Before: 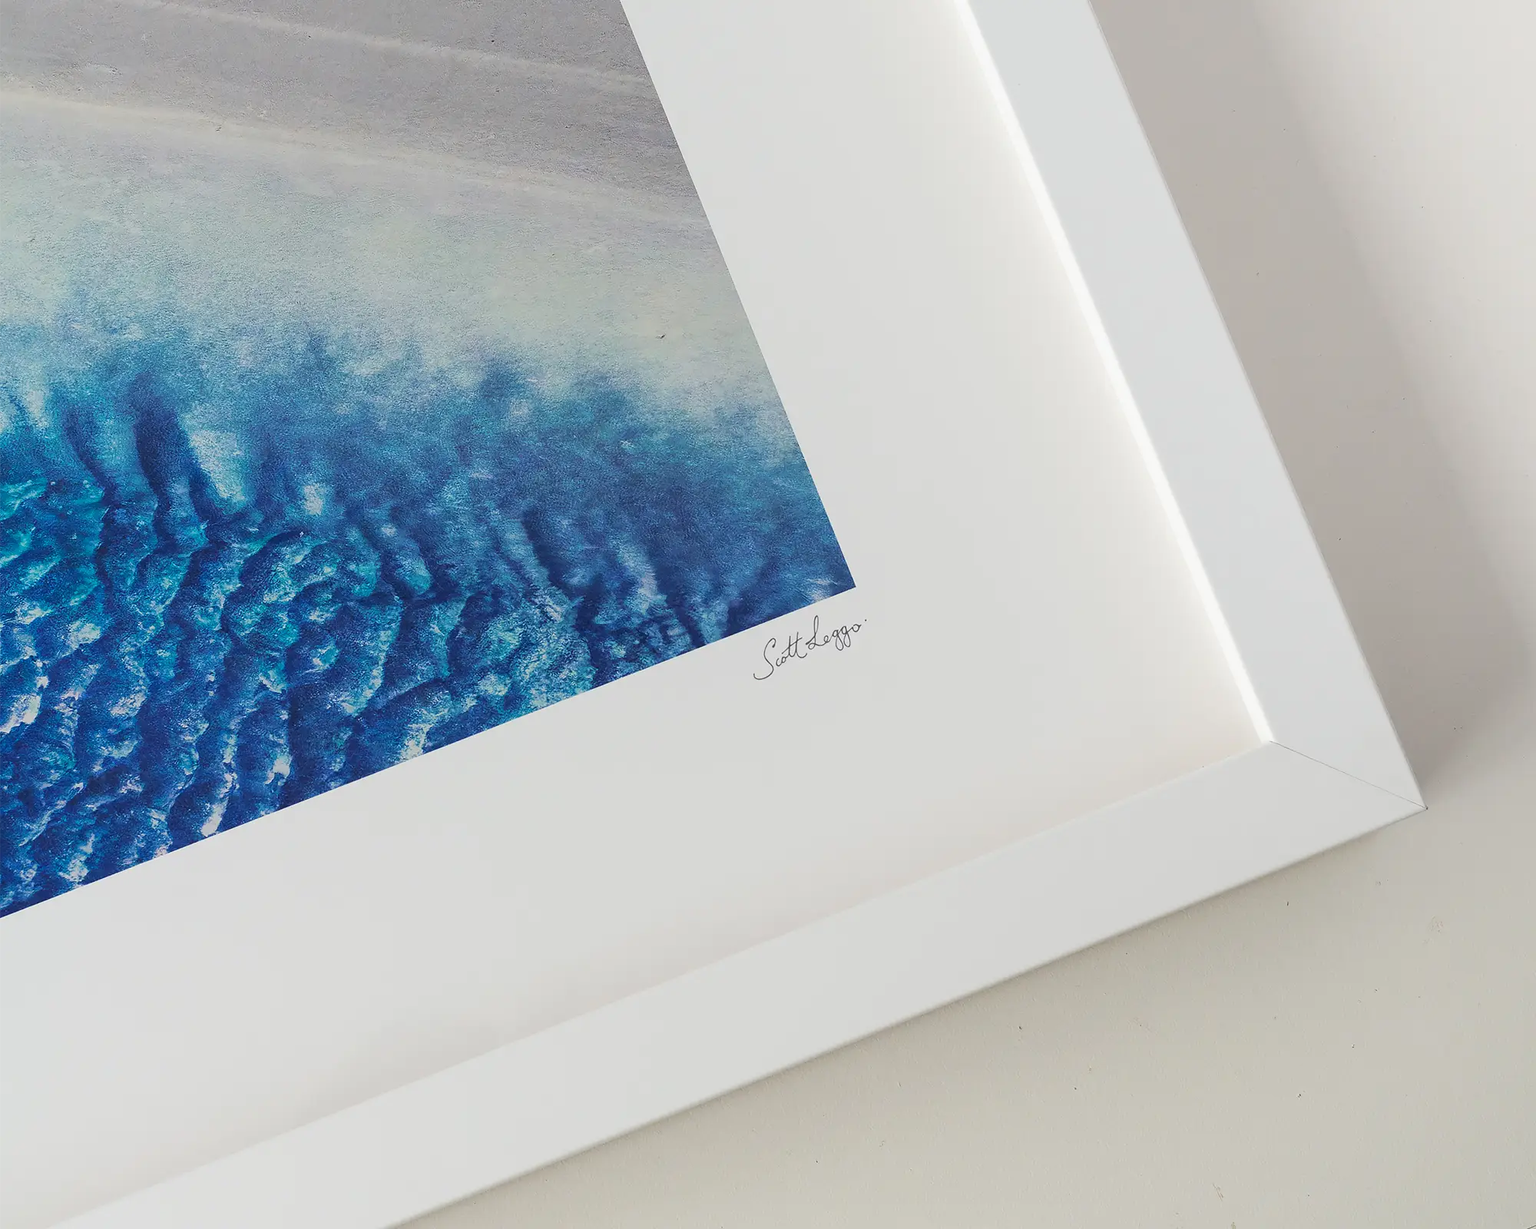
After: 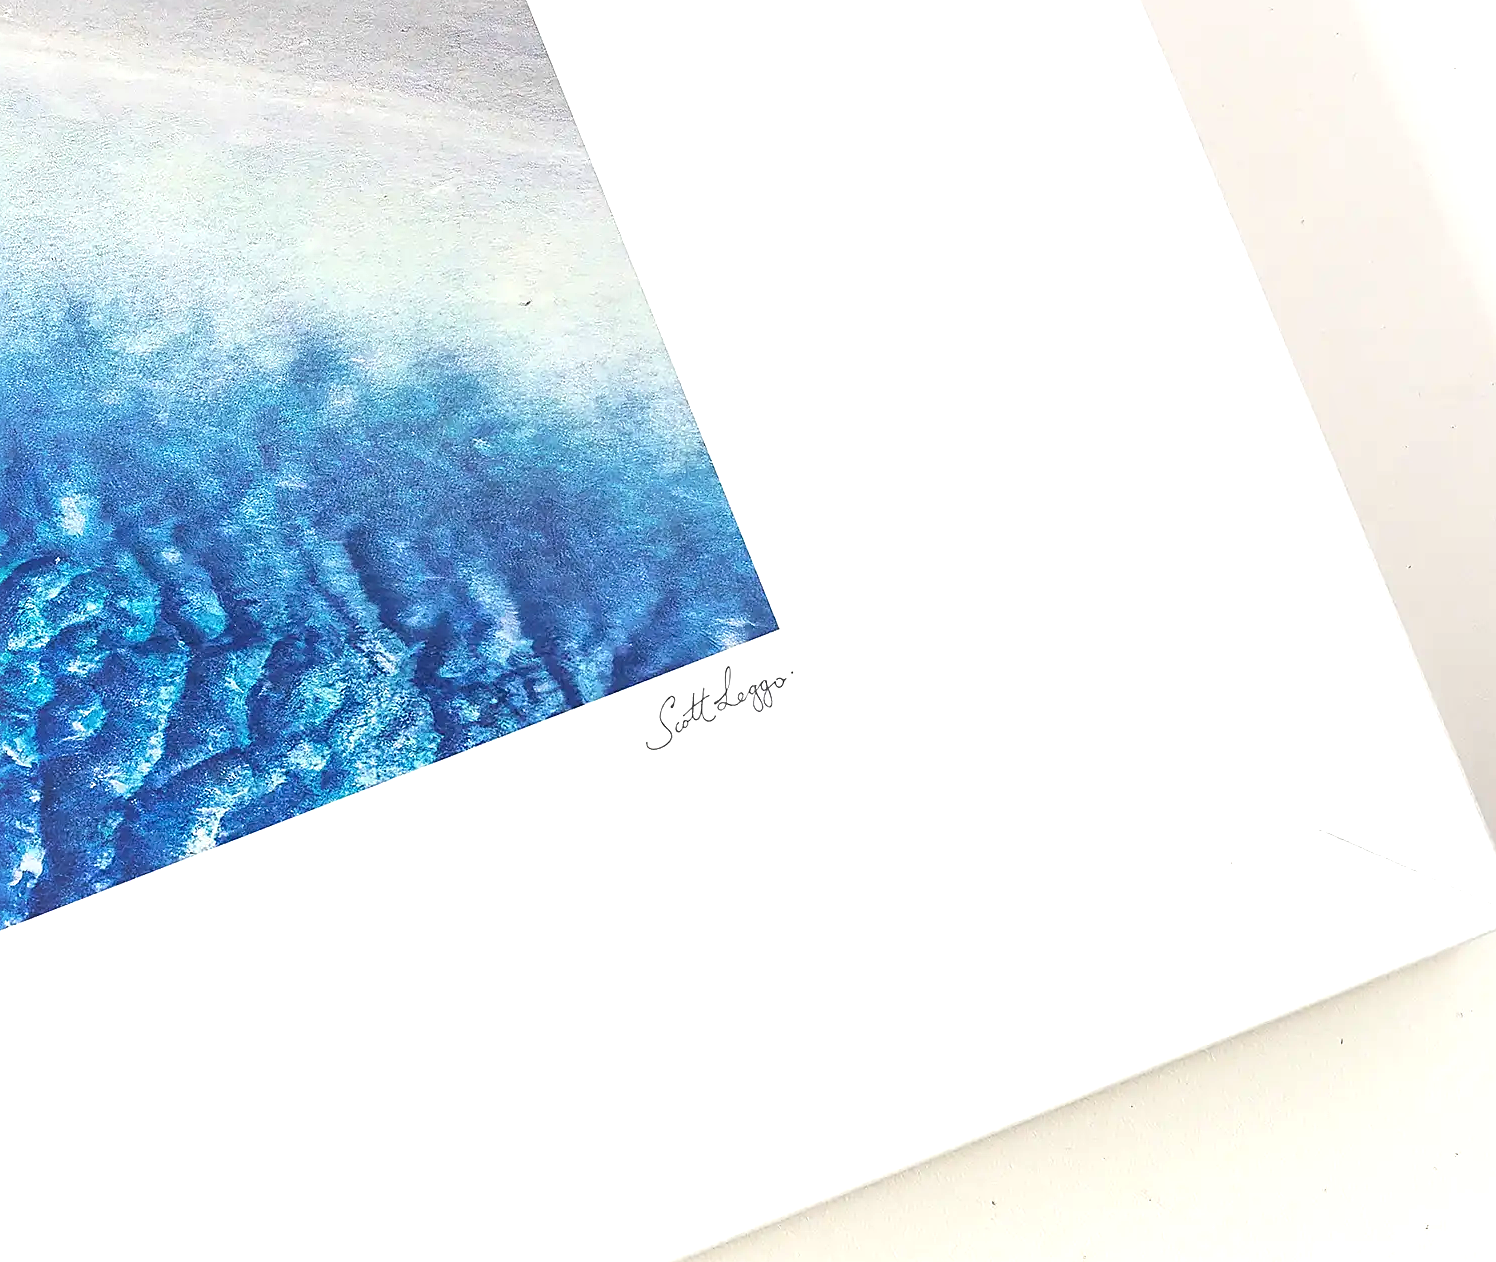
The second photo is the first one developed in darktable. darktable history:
sharpen: on, module defaults
vignetting: fall-off radius 93.96%, brightness 0.042, saturation 0.003
crop: left 16.765%, top 8.493%, right 8.404%, bottom 12.611%
exposure: exposure 1 EV, compensate exposure bias true, compensate highlight preservation false
